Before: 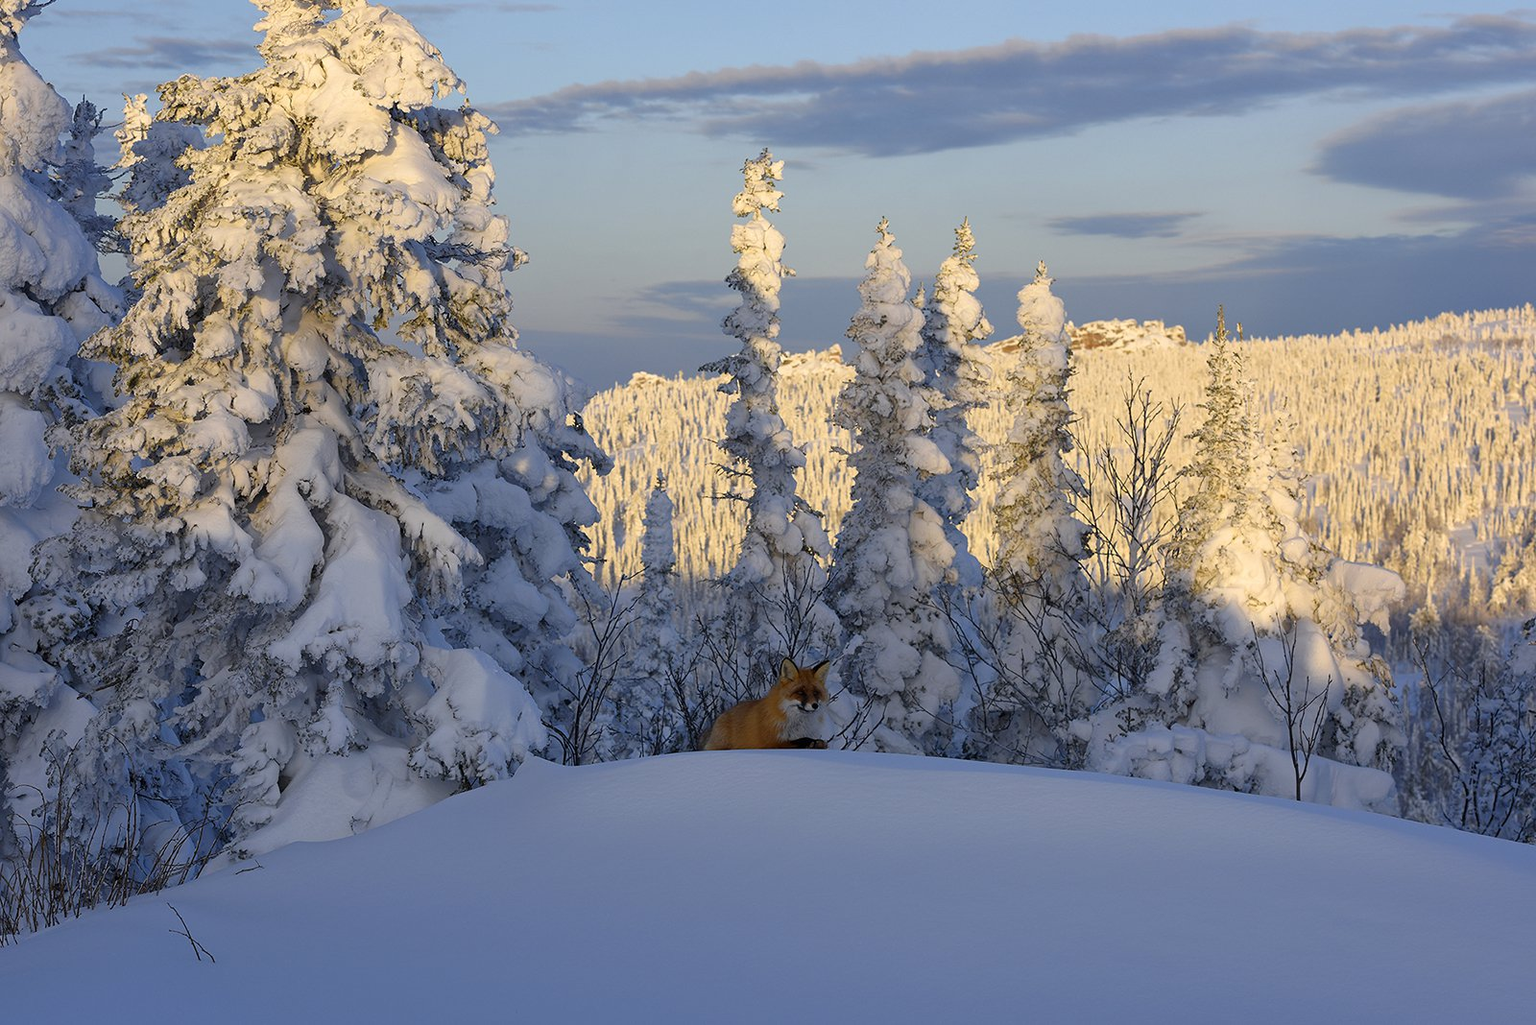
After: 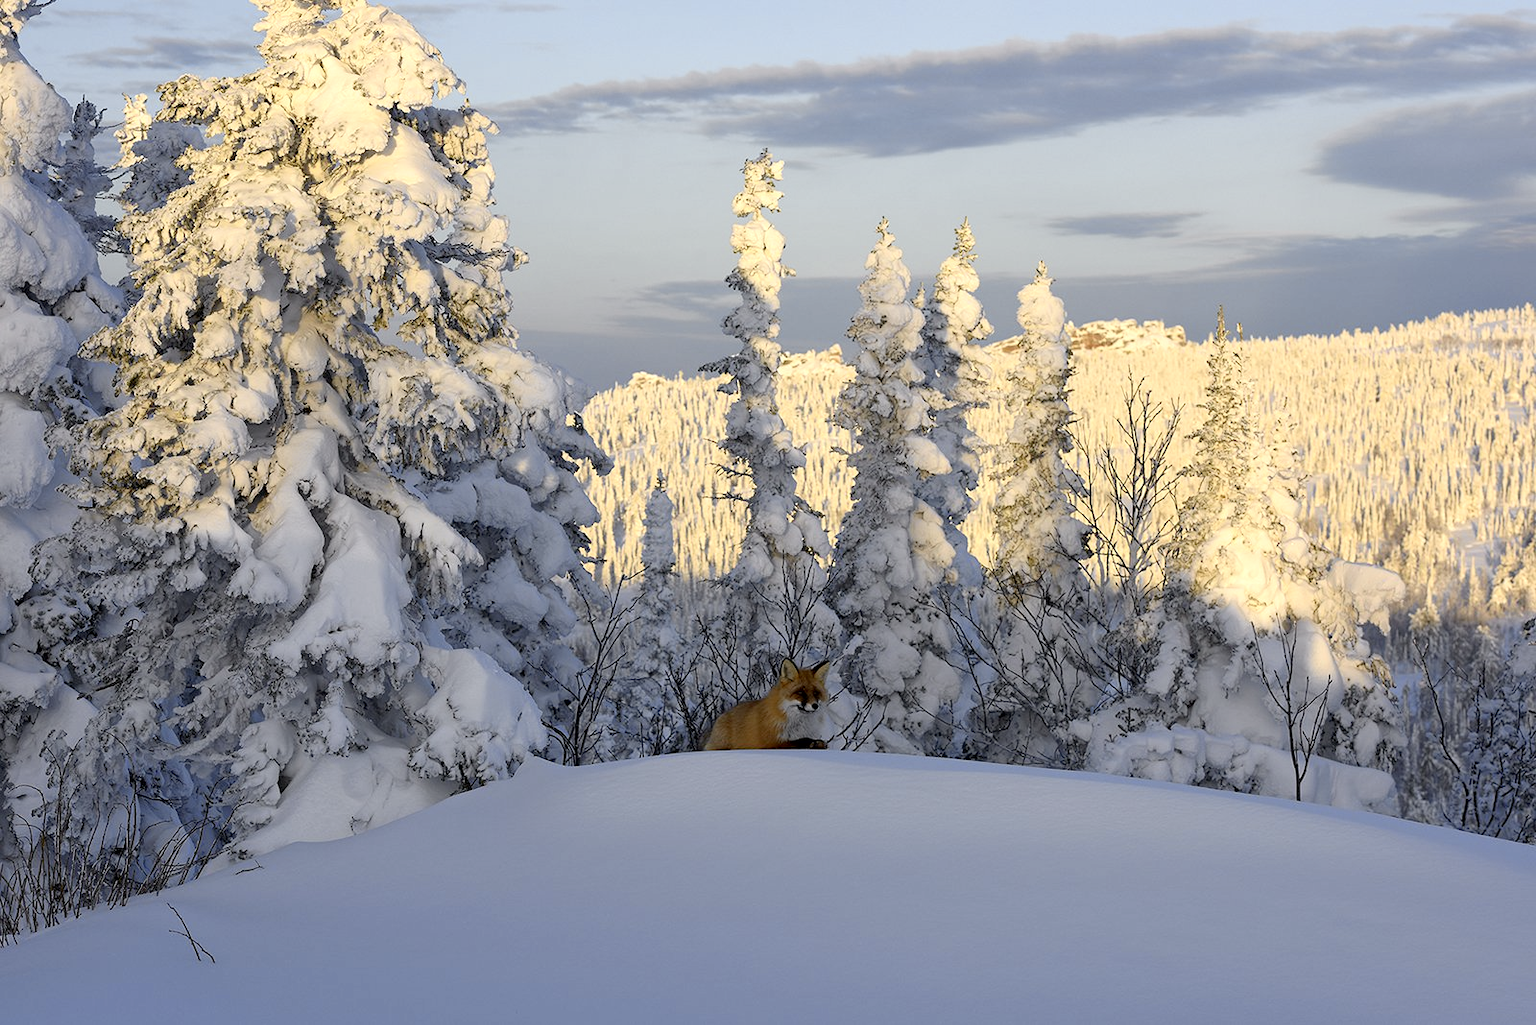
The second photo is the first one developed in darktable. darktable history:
exposure: black level correction 0.005, exposure 0.286 EV, compensate highlight preservation false
tone curve: curves: ch0 [(0, 0) (0.765, 0.816) (1, 1)]; ch1 [(0, 0) (0.425, 0.464) (0.5, 0.5) (0.531, 0.522) (0.588, 0.575) (0.994, 0.939)]; ch2 [(0, 0) (0.398, 0.435) (0.455, 0.481) (0.501, 0.504) (0.529, 0.544) (0.584, 0.585) (1, 0.911)], color space Lab, independent channels
